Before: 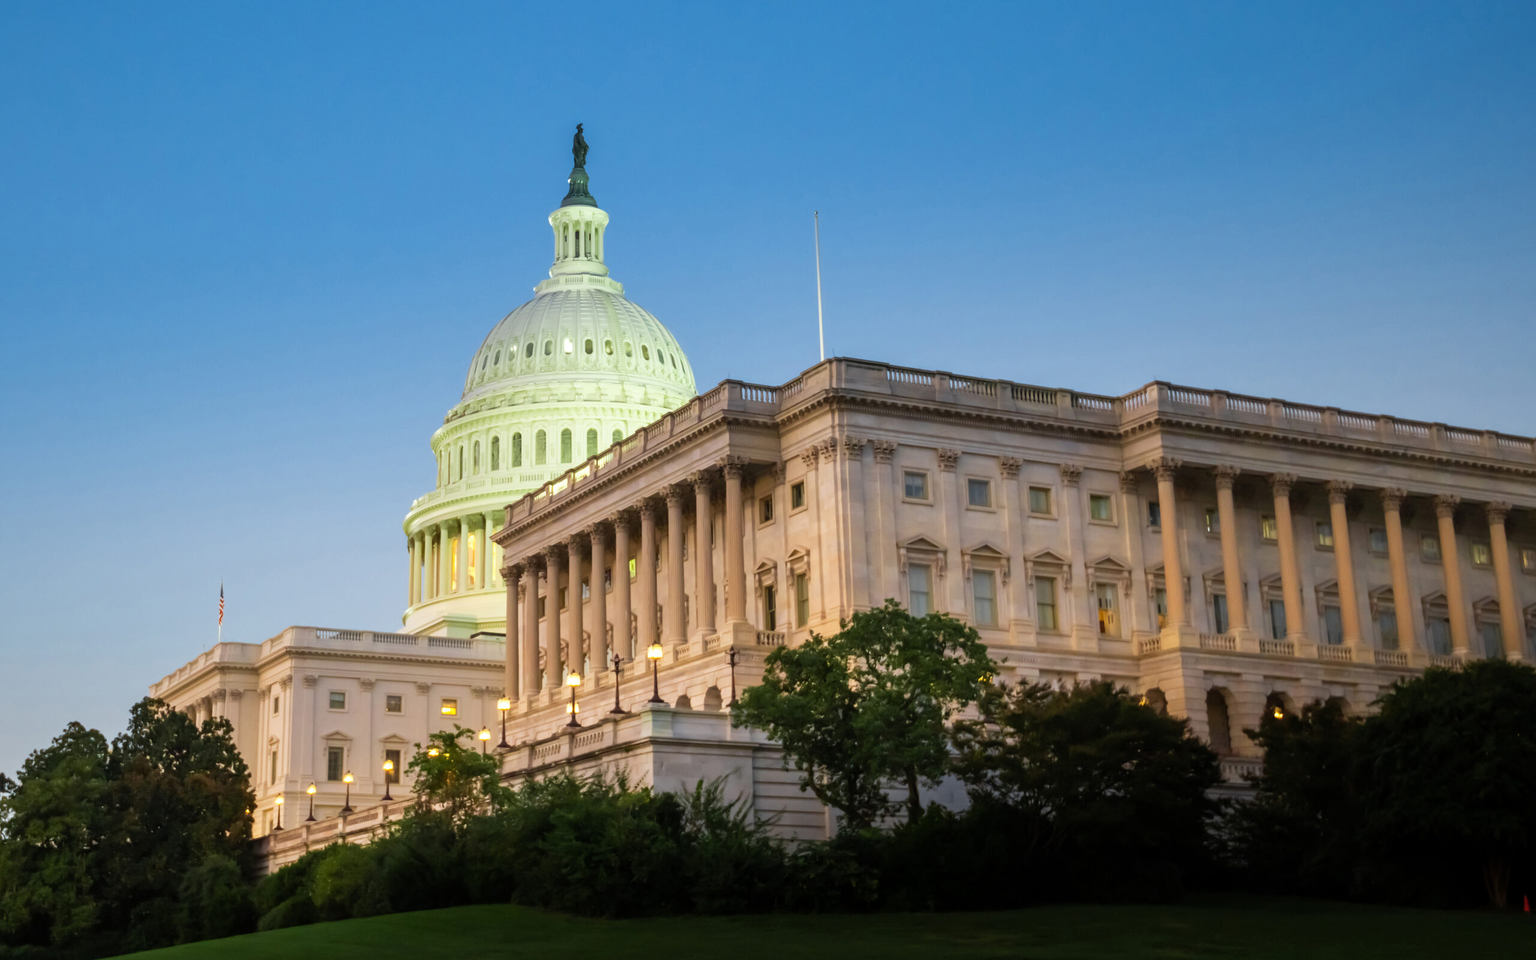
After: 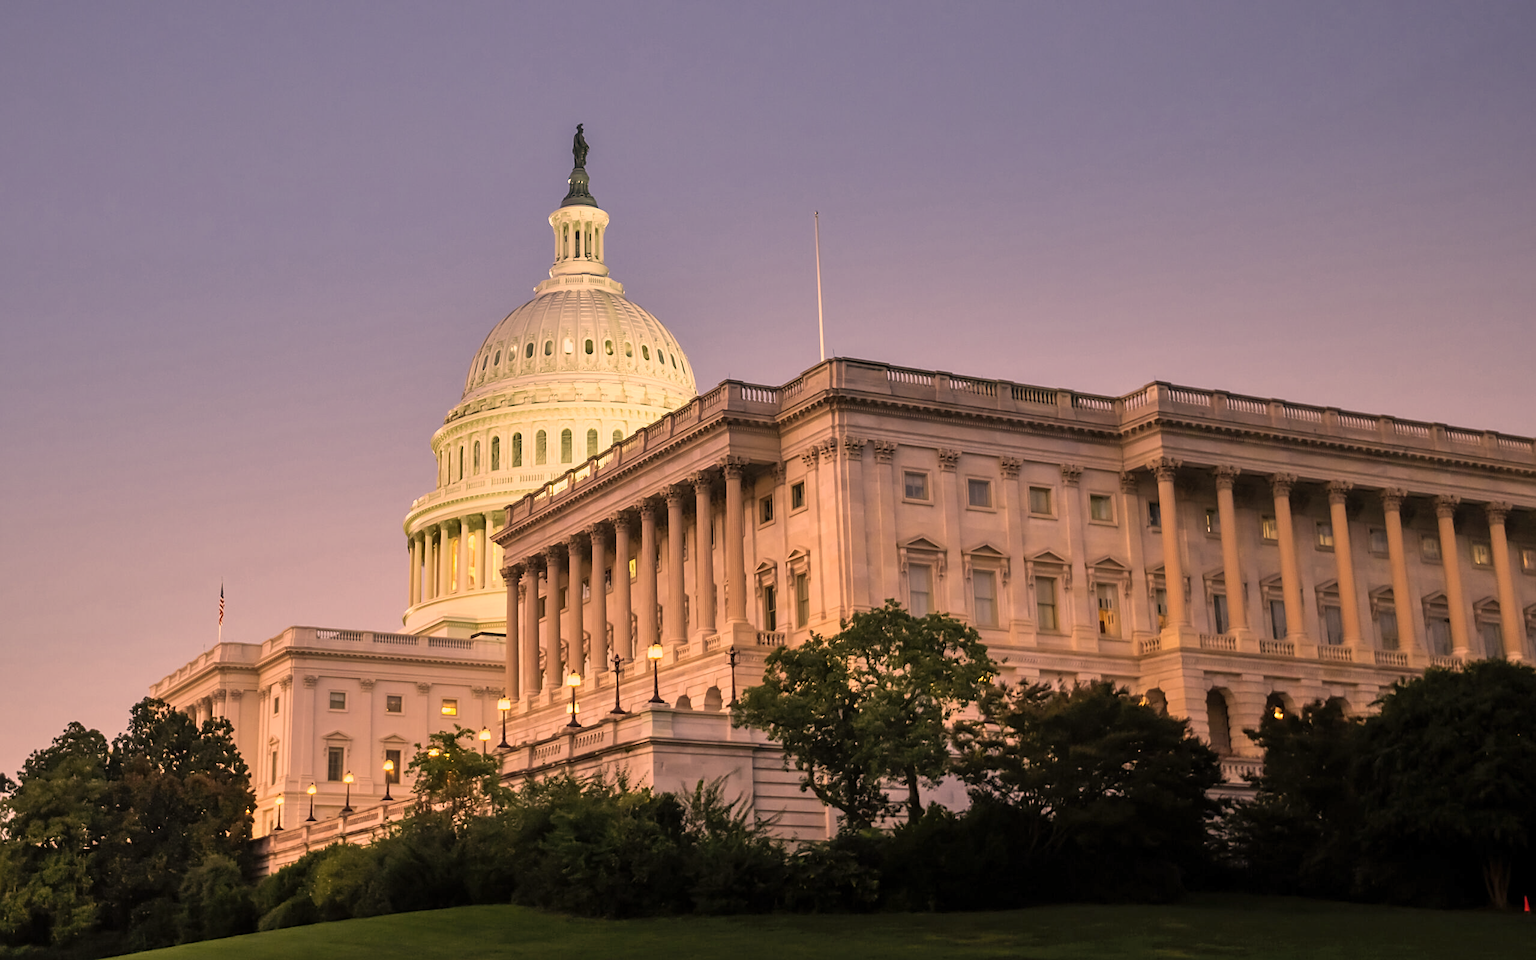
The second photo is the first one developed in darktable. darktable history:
shadows and highlights: highlights color adjustment 72.71%, low approximation 0.01, soften with gaussian
exposure: exposure -0.052 EV, compensate highlight preservation false
sharpen: on, module defaults
color correction: highlights a* 39.64, highlights b* 39.8, saturation 0.687
